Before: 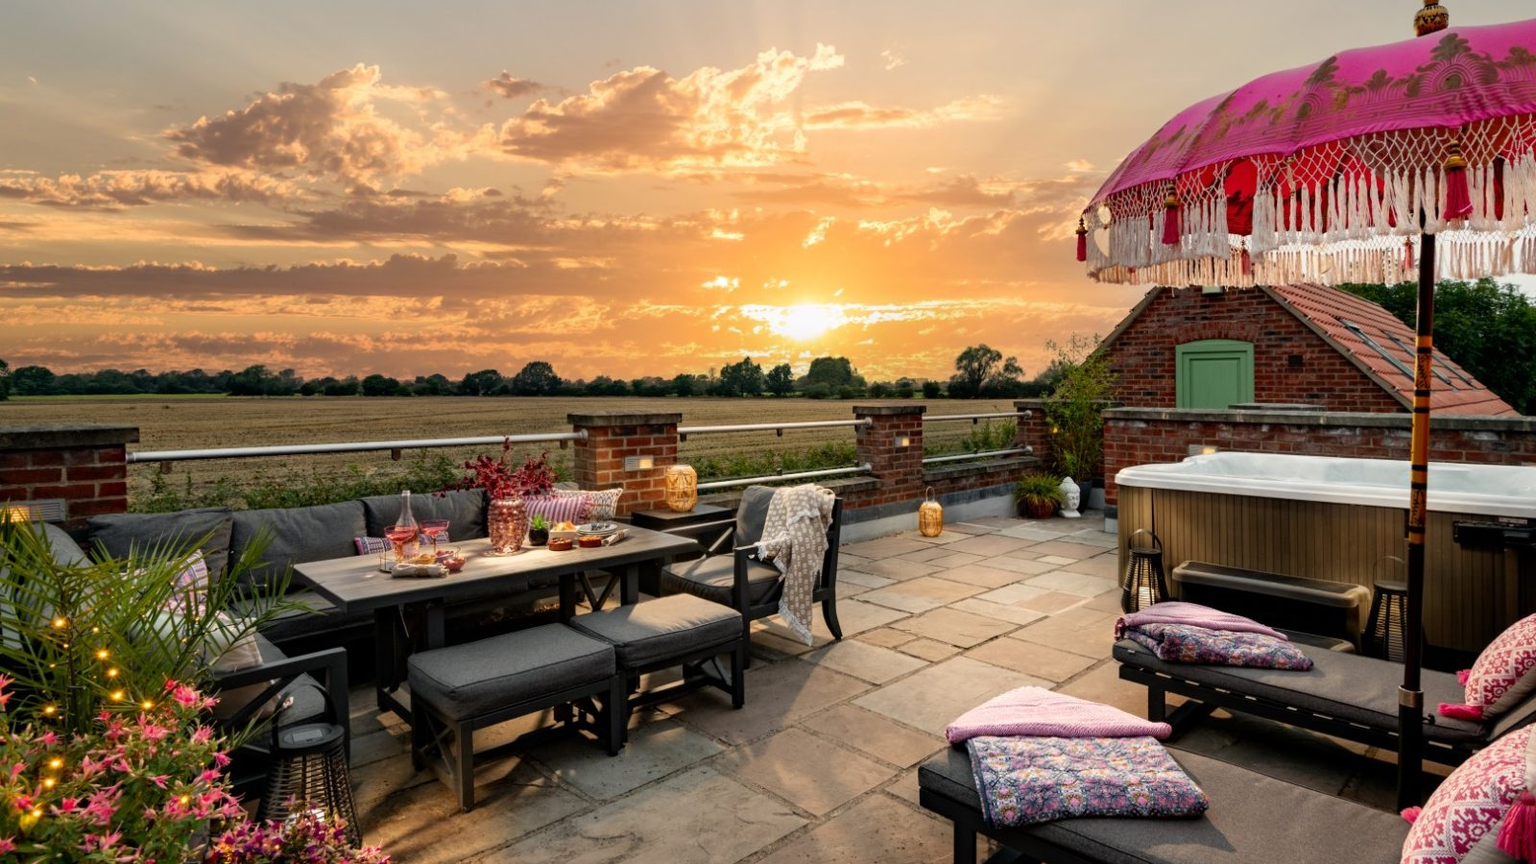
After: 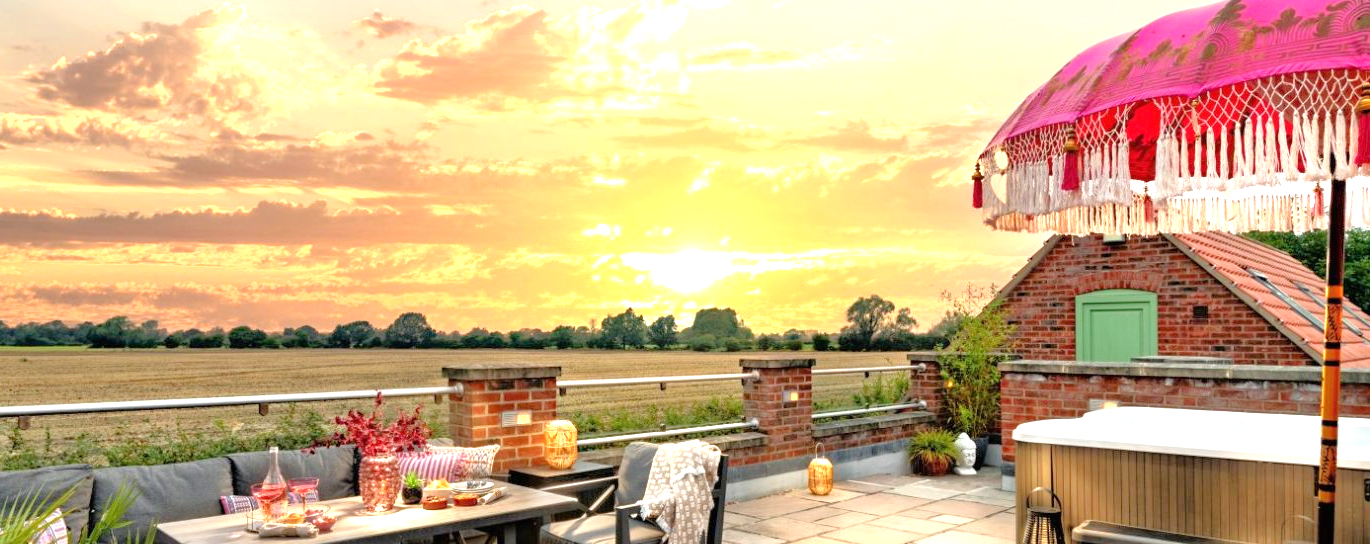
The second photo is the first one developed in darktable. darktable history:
exposure: black level correction 0, exposure 1.1 EV, compensate exposure bias true, compensate highlight preservation false
crop and rotate: left 9.345%, top 7.22%, right 4.982%, bottom 32.331%
tone equalizer: -7 EV 0.15 EV, -6 EV 0.6 EV, -5 EV 1.15 EV, -4 EV 1.33 EV, -3 EV 1.15 EV, -2 EV 0.6 EV, -1 EV 0.15 EV, mask exposure compensation -0.5 EV
